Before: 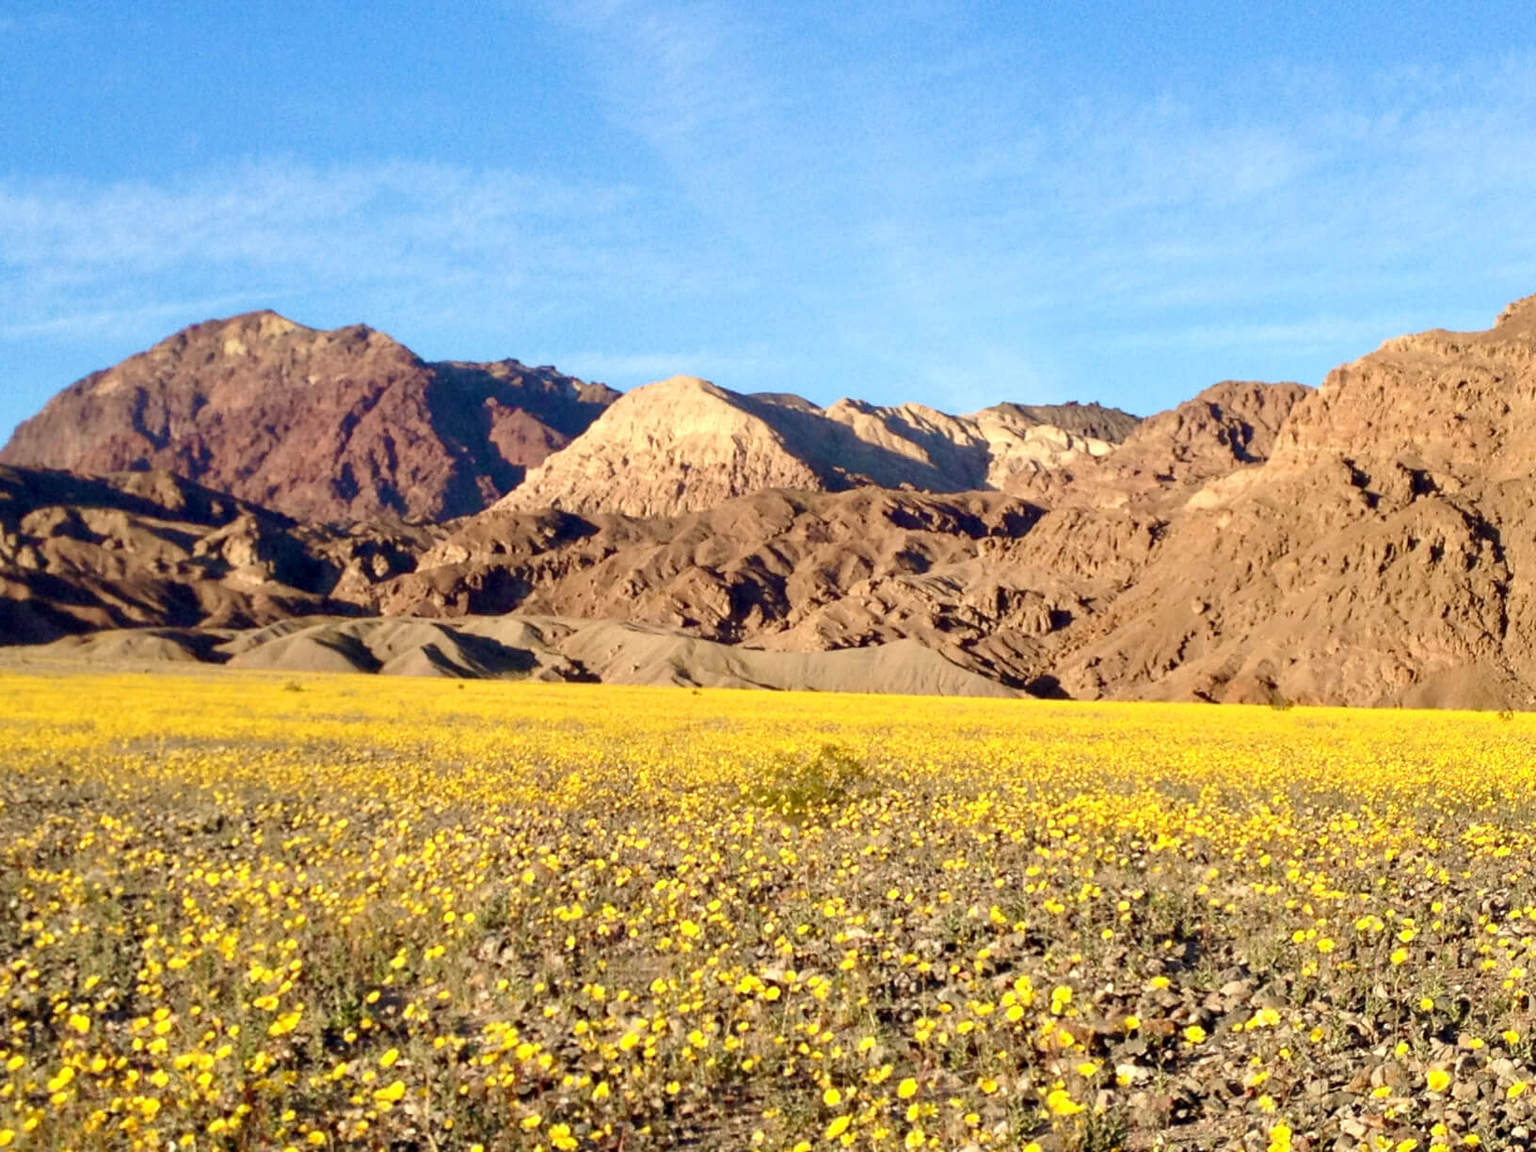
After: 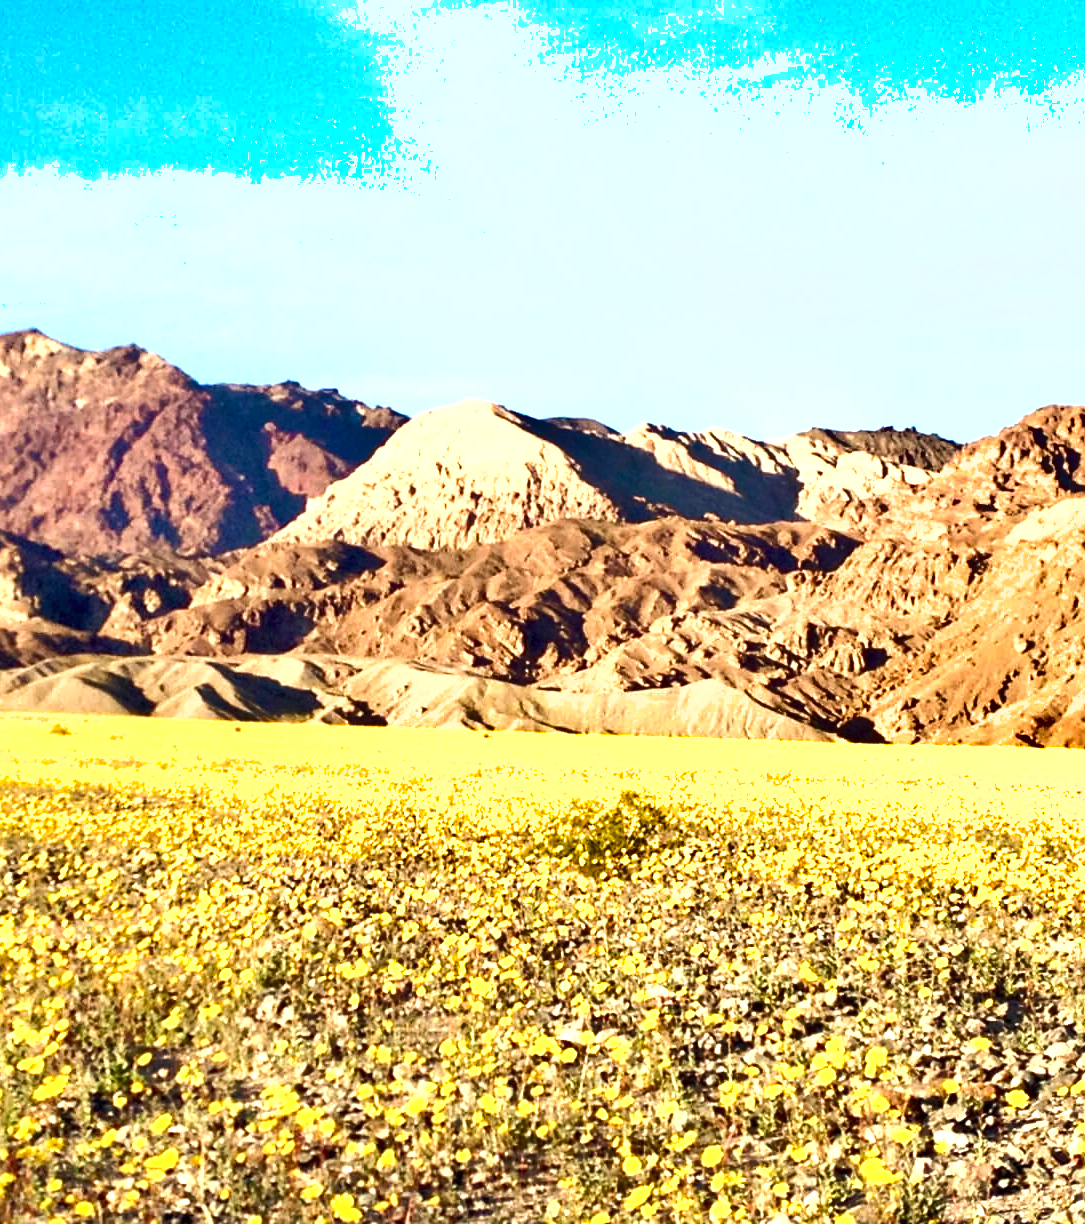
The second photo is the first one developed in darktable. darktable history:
exposure: black level correction 0, exposure 1.097 EV, compensate highlight preservation false
crop and rotate: left 15.488%, right 17.984%
tone equalizer: on, module defaults
sharpen: amount 0.214
shadows and highlights: soften with gaussian
